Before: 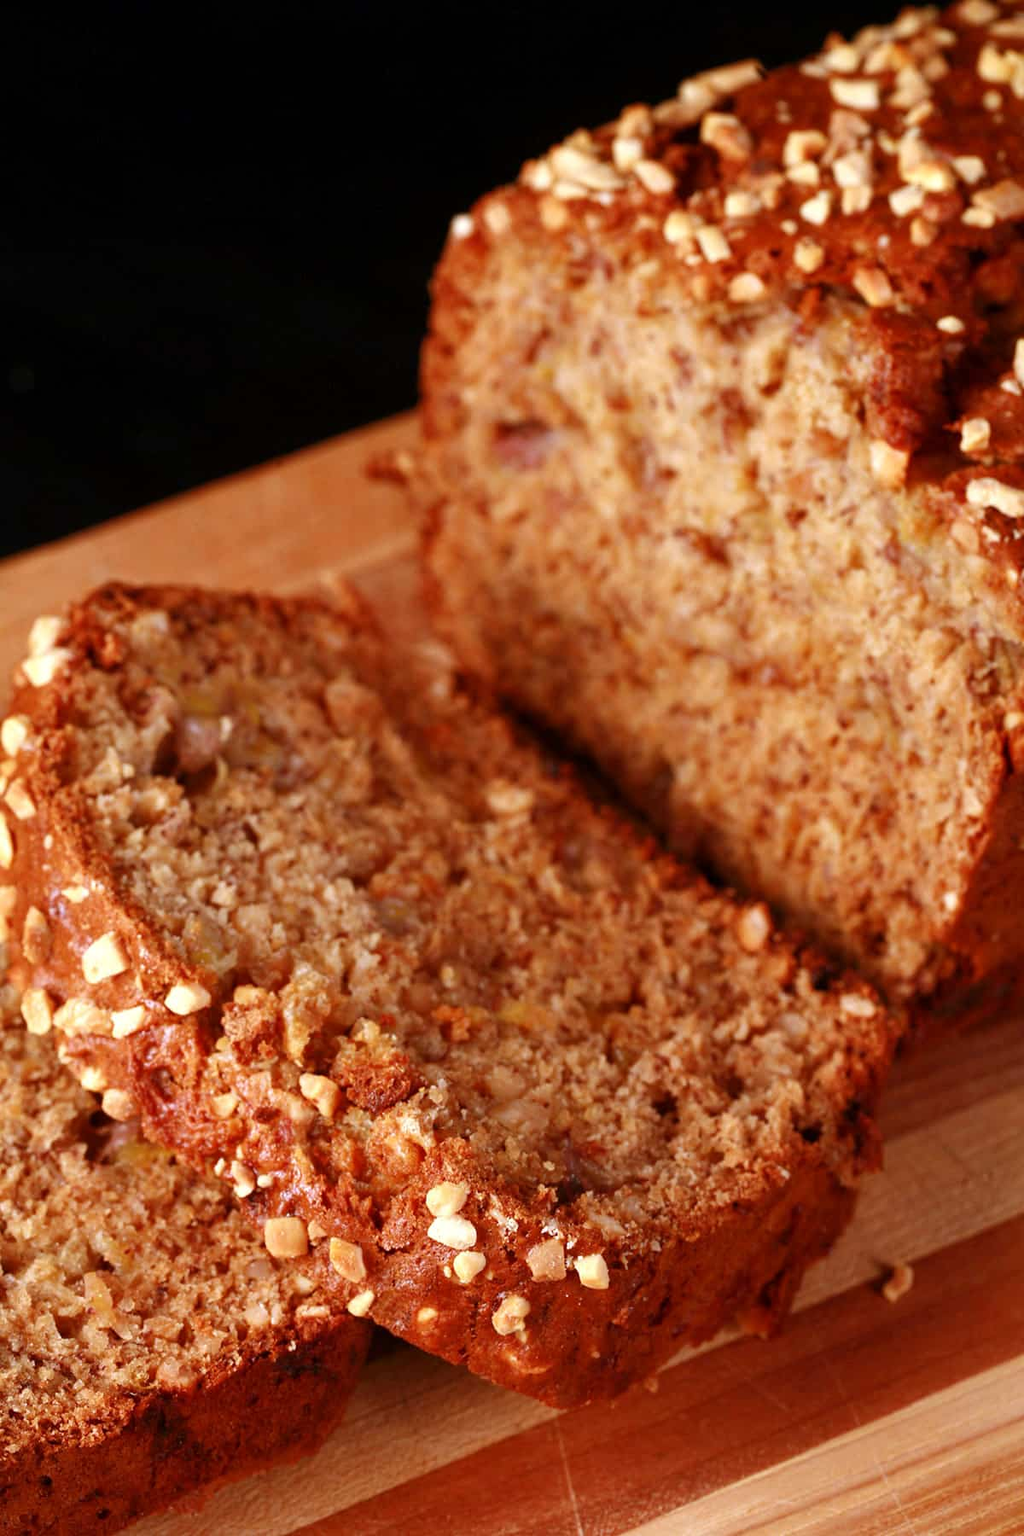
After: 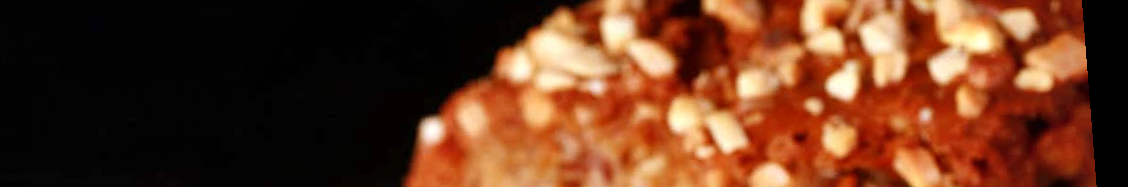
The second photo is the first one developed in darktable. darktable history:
rotate and perspective: rotation -4.2°, shear 0.006, automatic cropping off
crop and rotate: left 9.644%, top 9.491%, right 6.021%, bottom 80.509%
shadows and highlights: shadows 37.27, highlights -28.18, soften with gaussian
